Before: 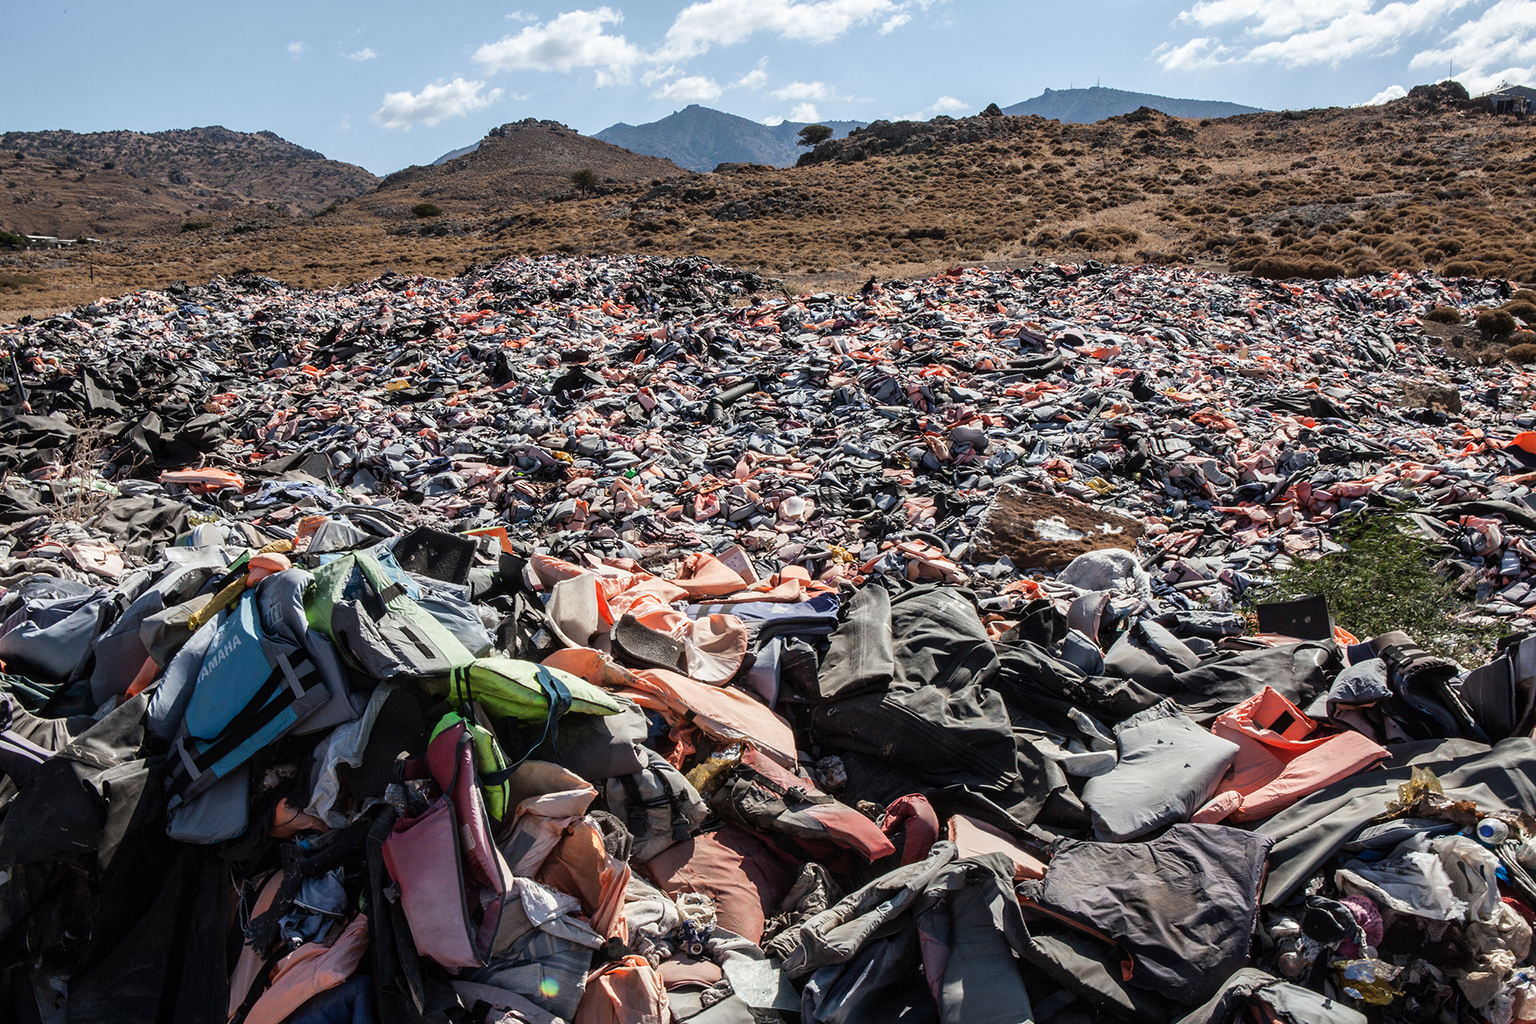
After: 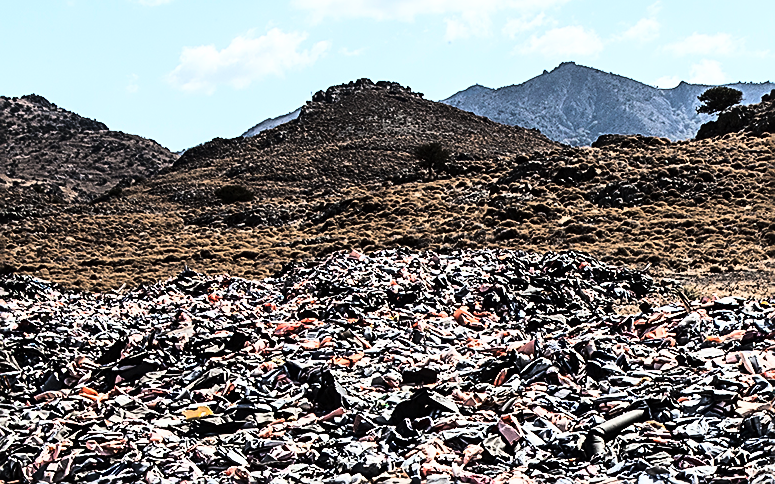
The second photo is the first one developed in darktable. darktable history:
tone curve: curves: ch0 [(0, 0) (0.003, 0.001) (0.011, 0.005) (0.025, 0.009) (0.044, 0.014) (0.069, 0.018) (0.1, 0.025) (0.136, 0.029) (0.177, 0.042) (0.224, 0.064) (0.277, 0.107) (0.335, 0.182) (0.399, 0.3) (0.468, 0.462) (0.543, 0.639) (0.623, 0.802) (0.709, 0.916) (0.801, 0.963) (0.898, 0.988) (1, 1)], color space Lab, linked channels, preserve colors none
crop: left 15.579%, top 5.435%, right 44.048%, bottom 56.749%
sharpen: amount 0.903
